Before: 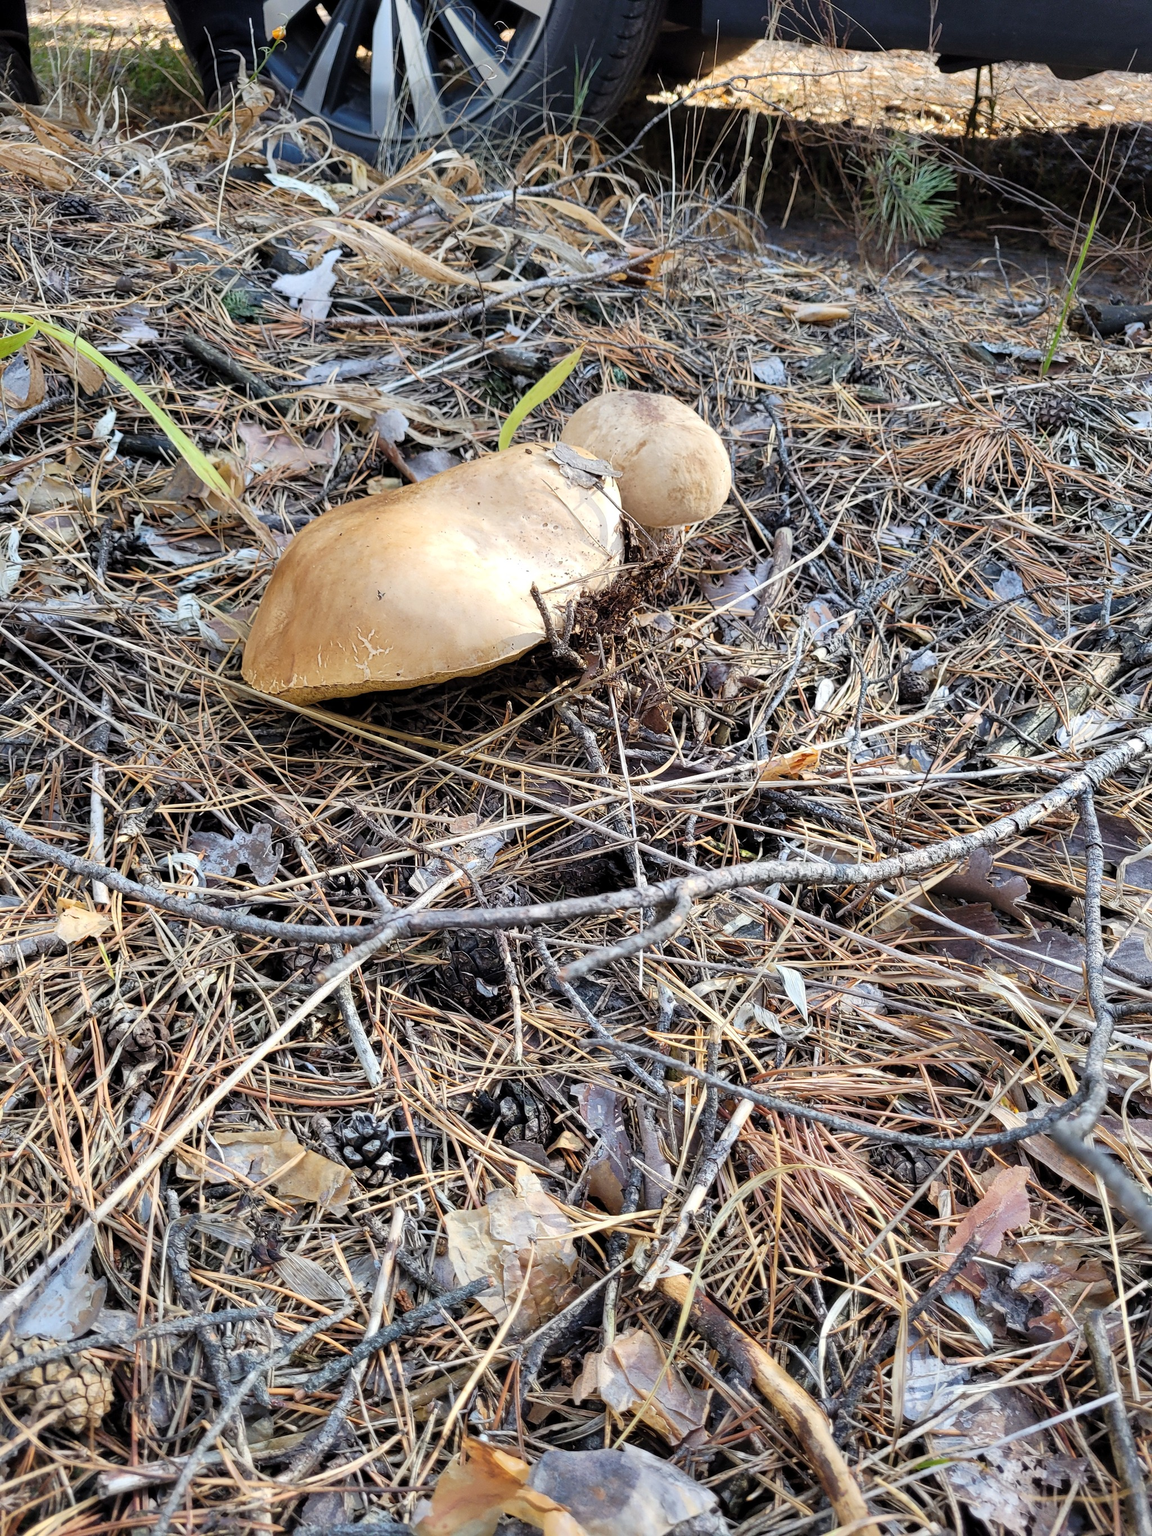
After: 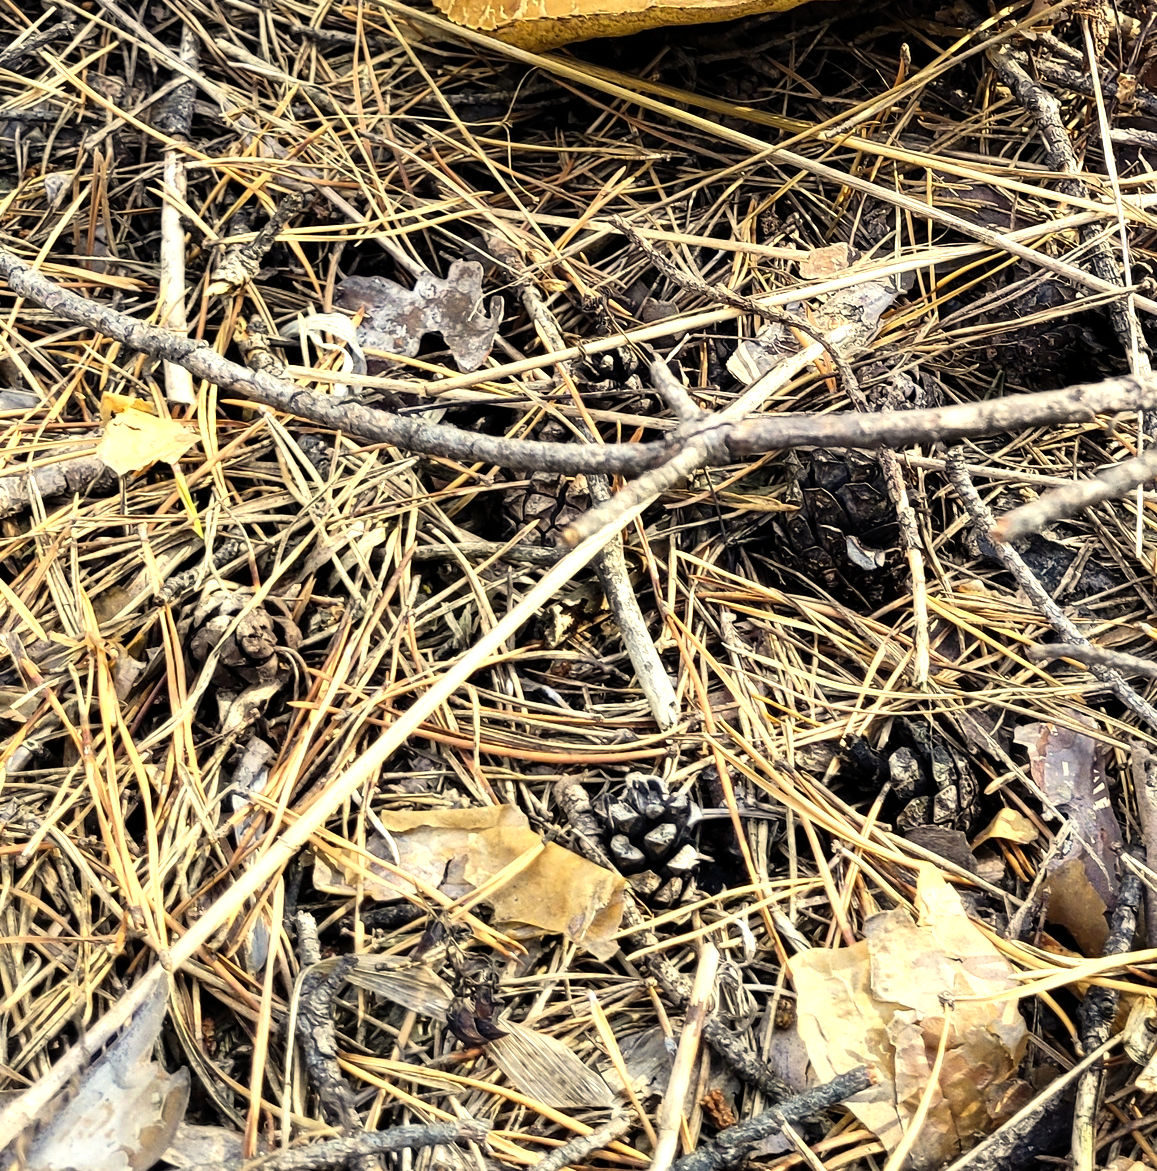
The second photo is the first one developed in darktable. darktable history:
color correction: highlights a* 2.62, highlights b* 23.47
tone equalizer: -8 EV -0.782 EV, -7 EV -0.735 EV, -6 EV -0.592 EV, -5 EV -0.388 EV, -3 EV 0.399 EV, -2 EV 0.6 EV, -1 EV 0.696 EV, +0 EV 0.776 EV, edges refinement/feathering 500, mask exposure compensation -1.57 EV, preserve details no
crop: top 44.053%, right 43.481%, bottom 13.058%
